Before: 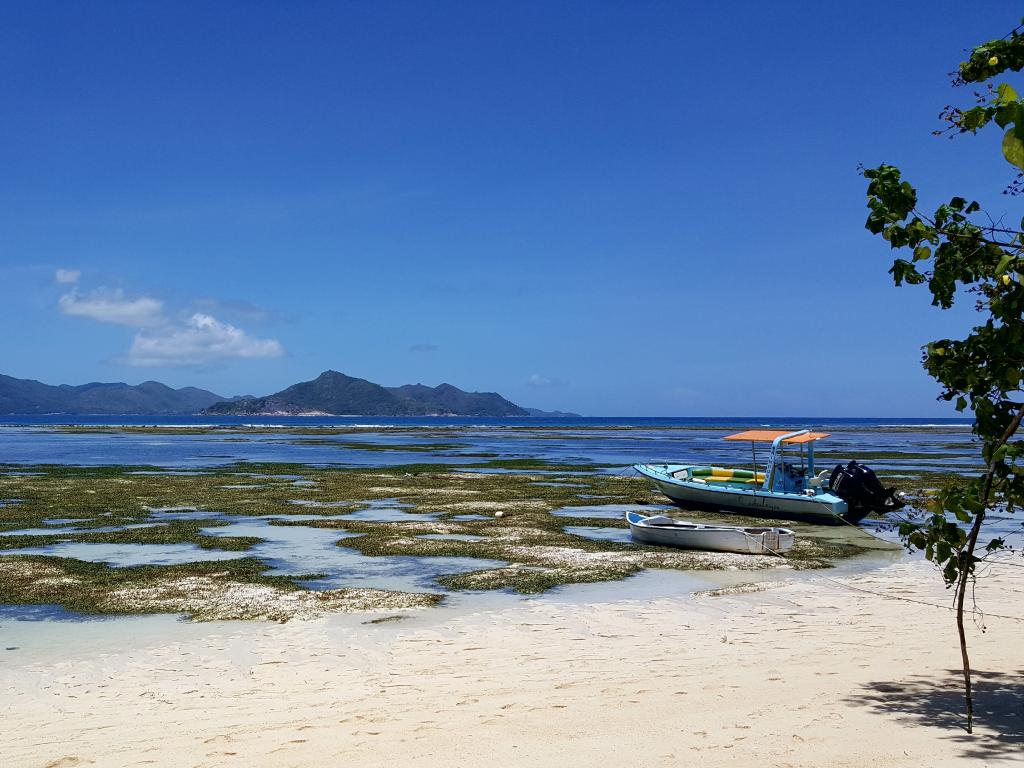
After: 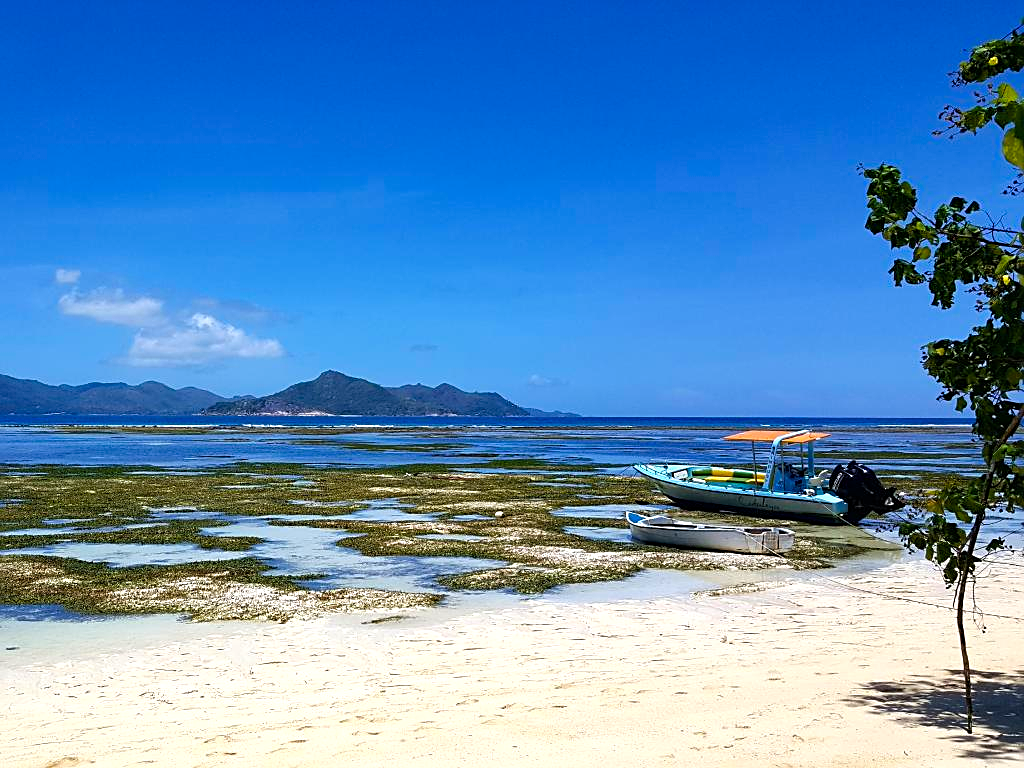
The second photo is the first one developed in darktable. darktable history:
sharpen: on, module defaults
color balance rgb: perceptual saturation grading › global saturation 19.767%, perceptual brilliance grading › global brilliance 11.113%, global vibrance 19.404%
contrast equalizer: y [[0.5 ×6], [0.5 ×6], [0.5, 0.5, 0.501, 0.545, 0.707, 0.863], [0 ×6], [0 ×6]]
